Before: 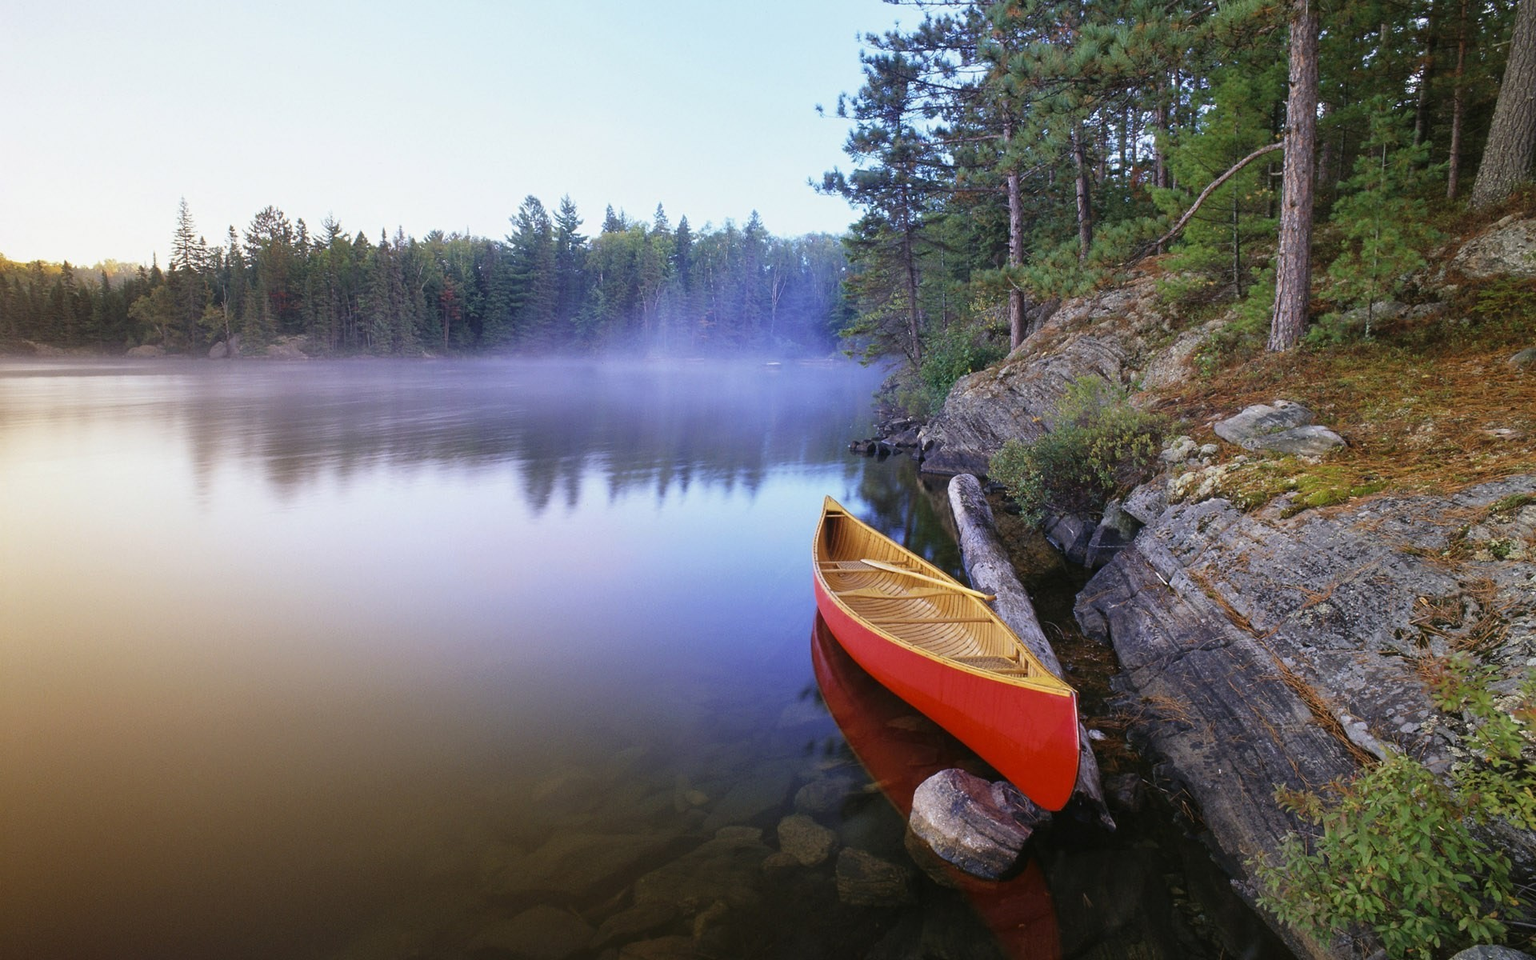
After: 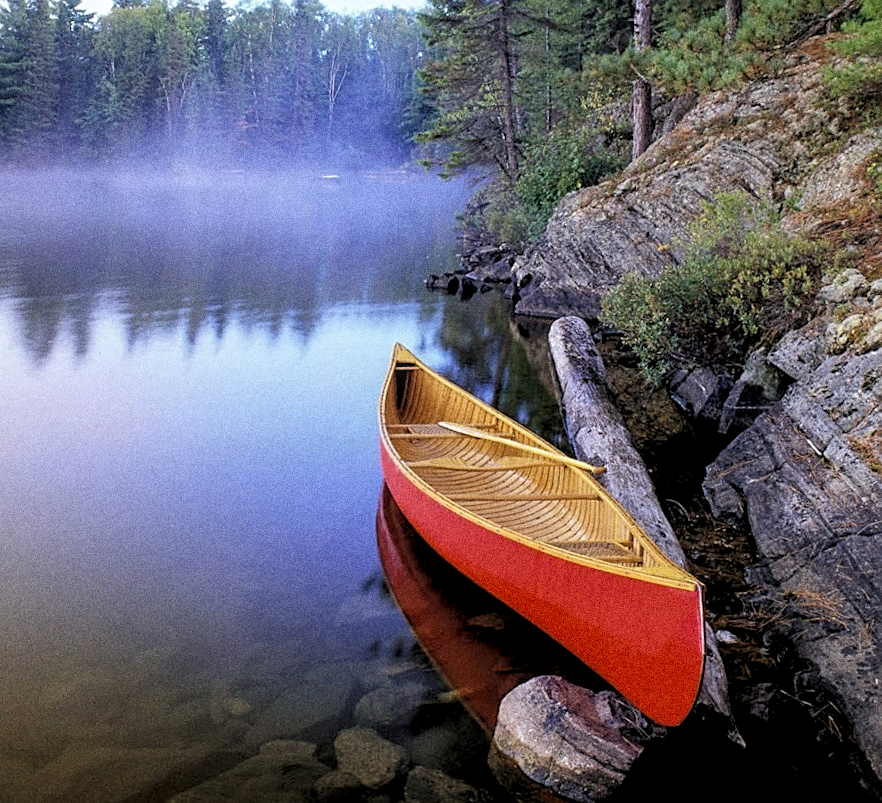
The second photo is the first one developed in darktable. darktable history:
shadows and highlights: shadows -20, white point adjustment -2, highlights -35
rotate and perspective: rotation 0.074°, lens shift (vertical) 0.096, lens shift (horizontal) -0.041, crop left 0.043, crop right 0.952, crop top 0.024, crop bottom 0.979
rgb levels: levels [[0.013, 0.434, 0.89], [0, 0.5, 1], [0, 0.5, 1]]
grain: coarseness 0.09 ISO, strength 40%
sharpen: on, module defaults
crop: left 31.379%, top 24.658%, right 20.326%, bottom 6.628%
local contrast: highlights 55%, shadows 52%, detail 130%, midtone range 0.452
